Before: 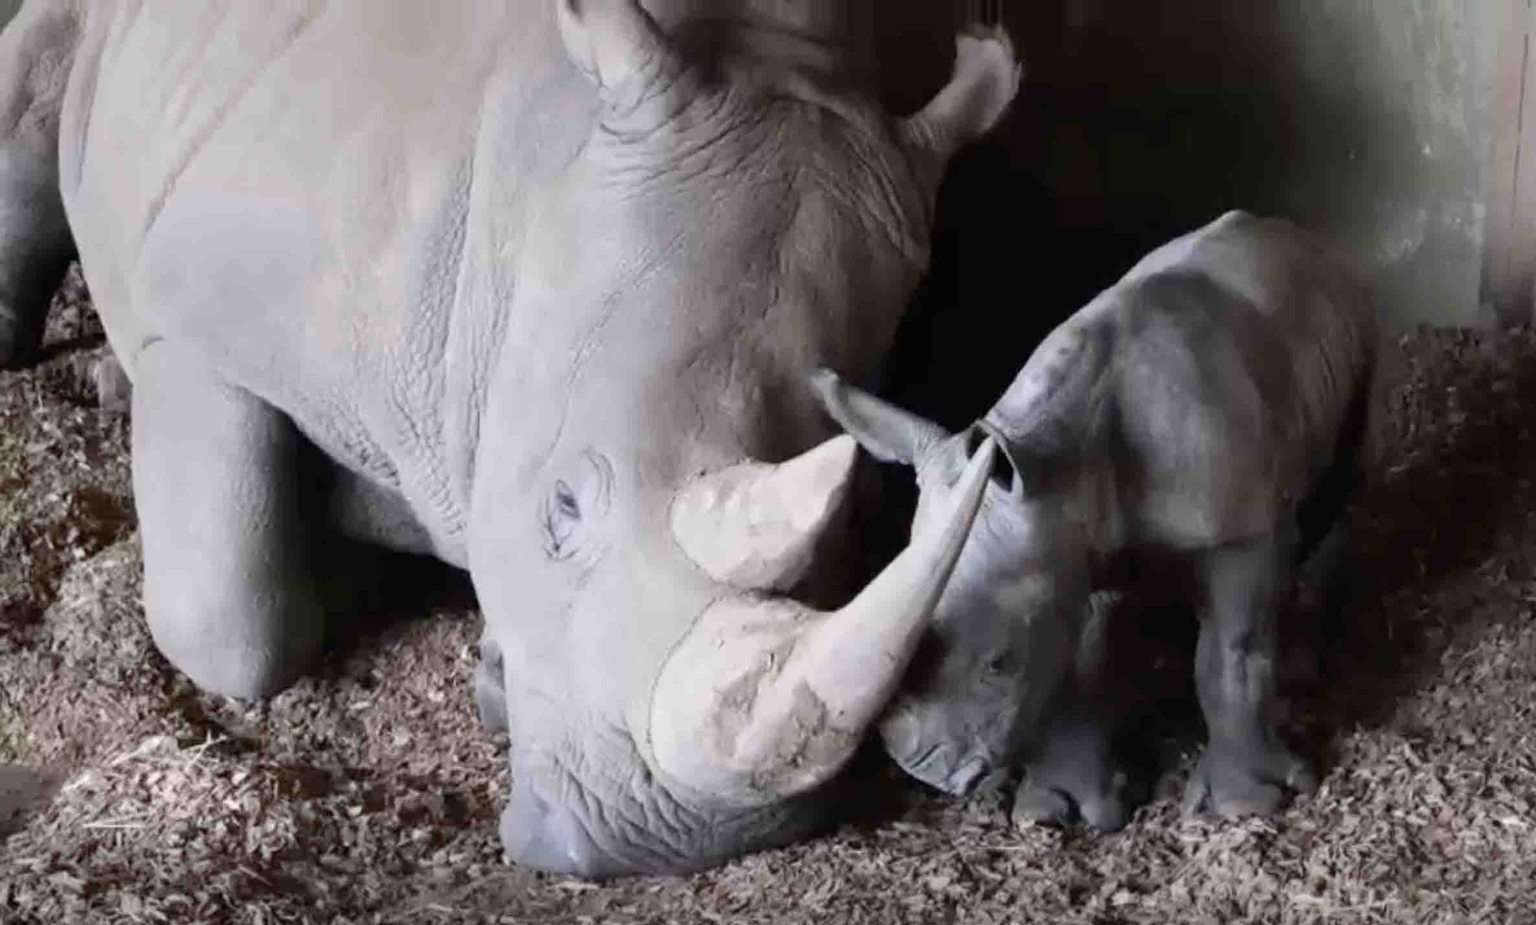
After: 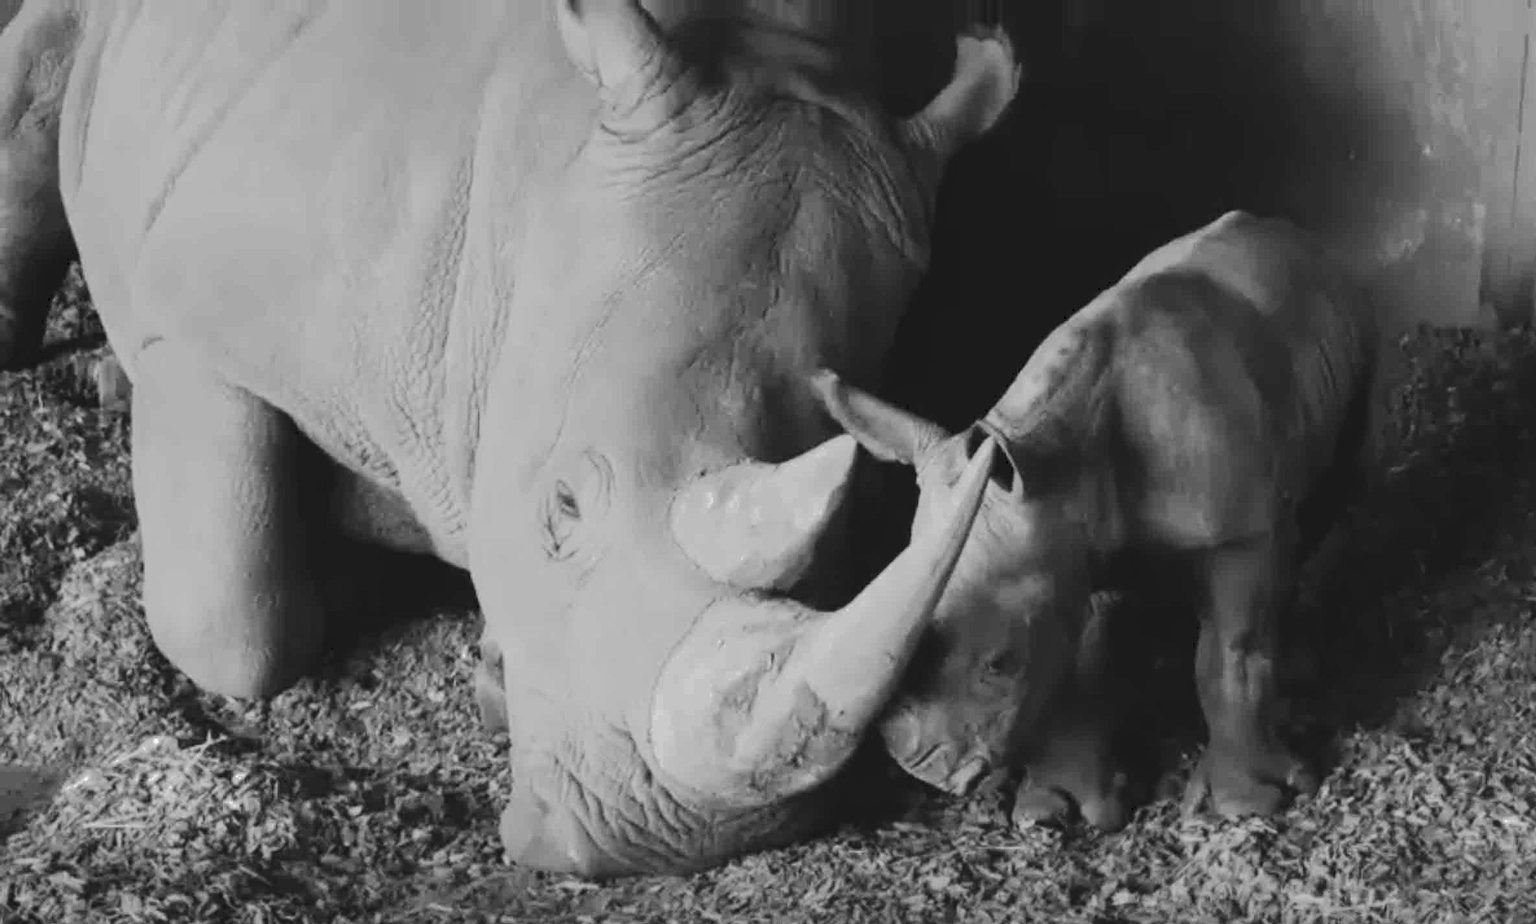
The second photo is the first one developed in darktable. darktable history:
tone curve: curves: ch0 [(0, 0) (0.003, 0.098) (0.011, 0.099) (0.025, 0.103) (0.044, 0.114) (0.069, 0.13) (0.1, 0.142) (0.136, 0.161) (0.177, 0.189) (0.224, 0.224) (0.277, 0.266) (0.335, 0.32) (0.399, 0.38) (0.468, 0.45) (0.543, 0.522) (0.623, 0.598) (0.709, 0.669) (0.801, 0.731) (0.898, 0.786) (1, 1)], preserve colors none
monochrome: on, module defaults
local contrast: highlights 100%, shadows 100%, detail 120%, midtone range 0.2
